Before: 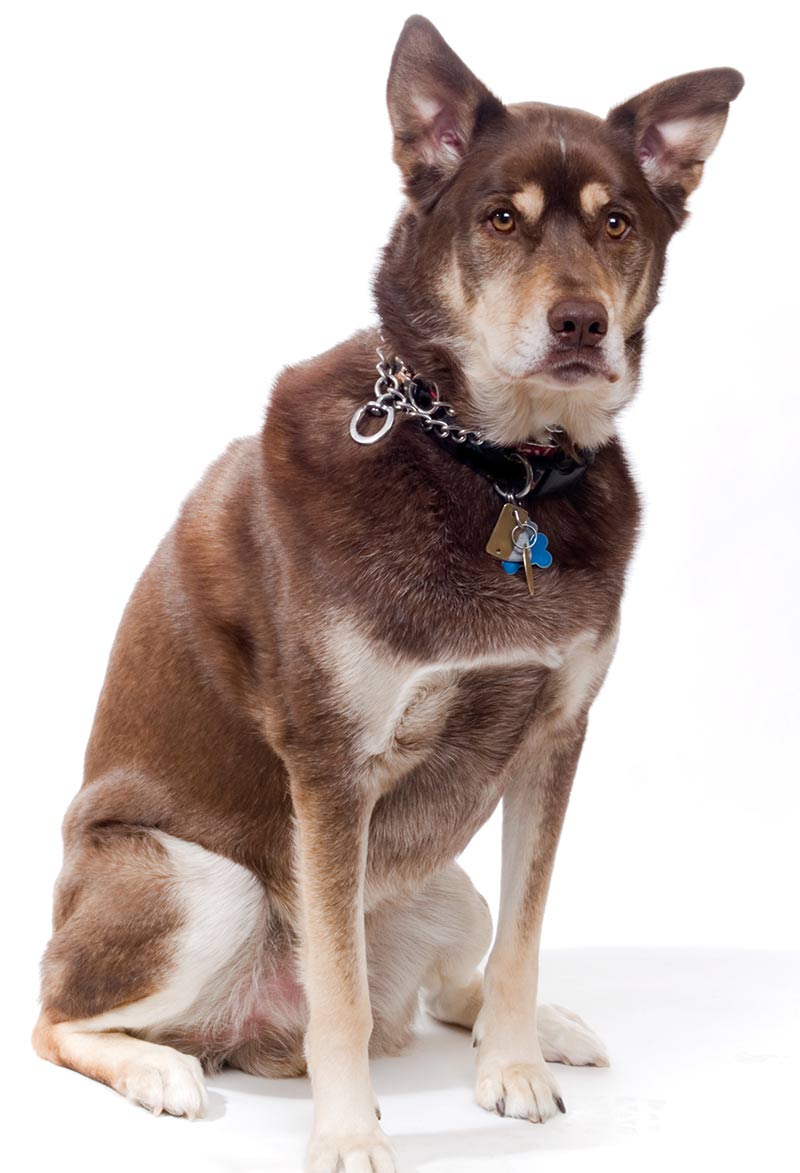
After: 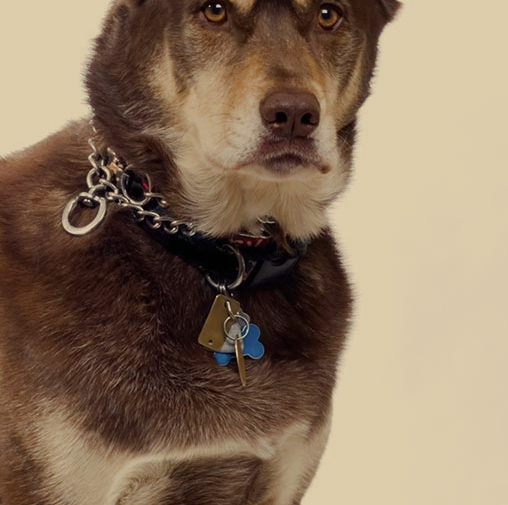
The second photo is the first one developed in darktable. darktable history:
crop: left 36.023%, top 17.871%, right 0.434%, bottom 39.01%
exposure: black level correction 0, exposure -0.689 EV, compensate highlight preservation false
color correction: highlights a* 2.31, highlights b* 22.57
